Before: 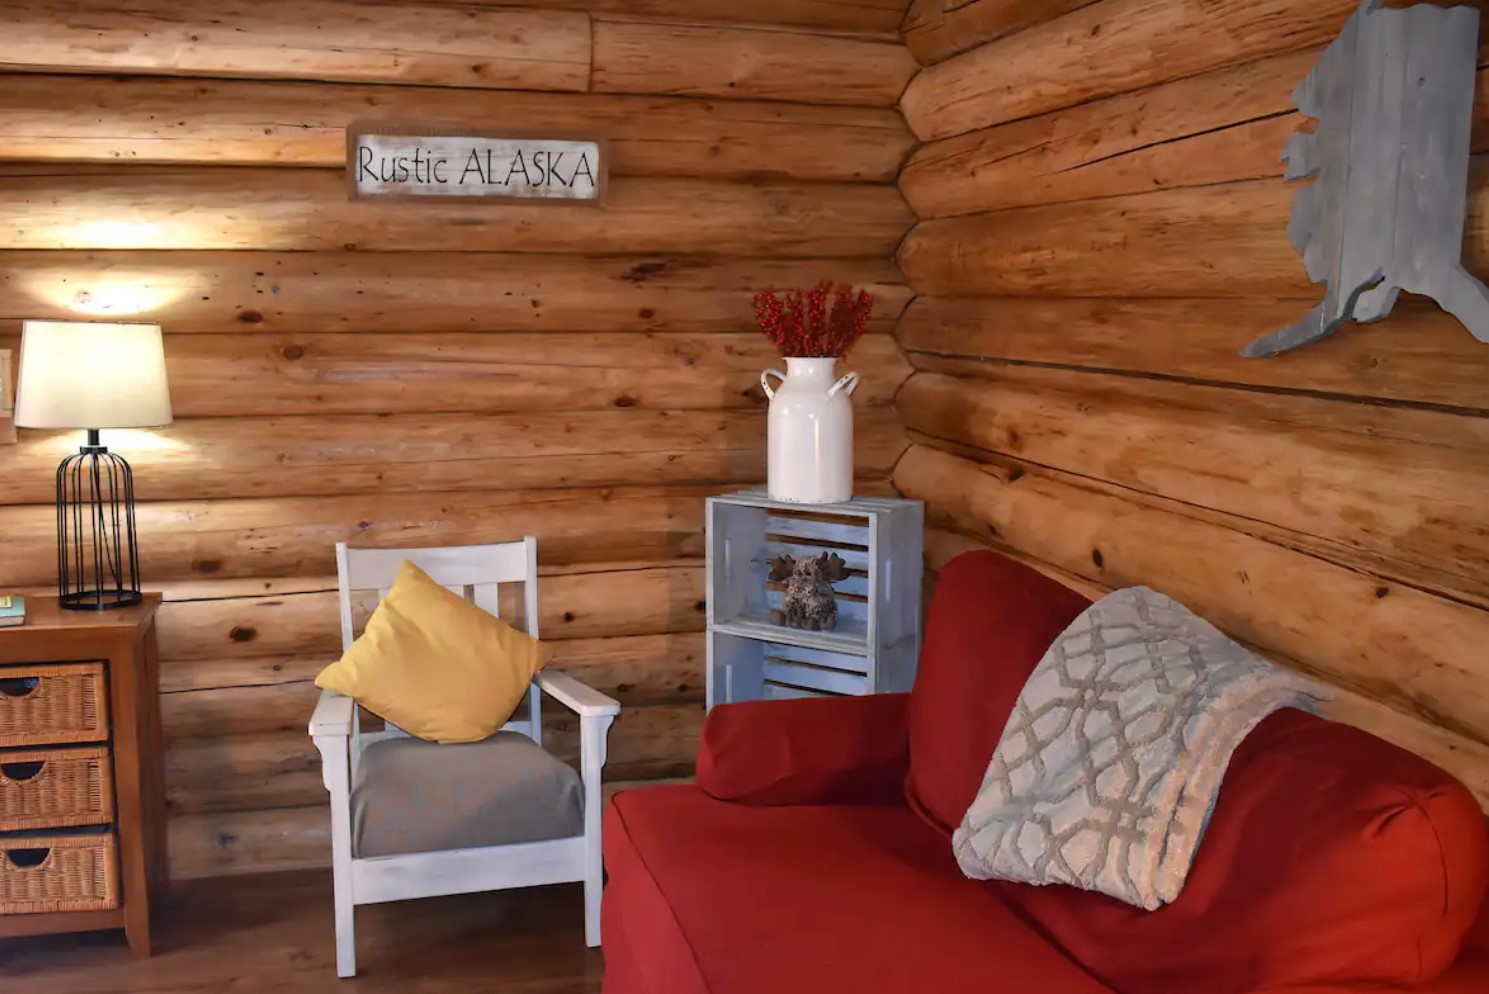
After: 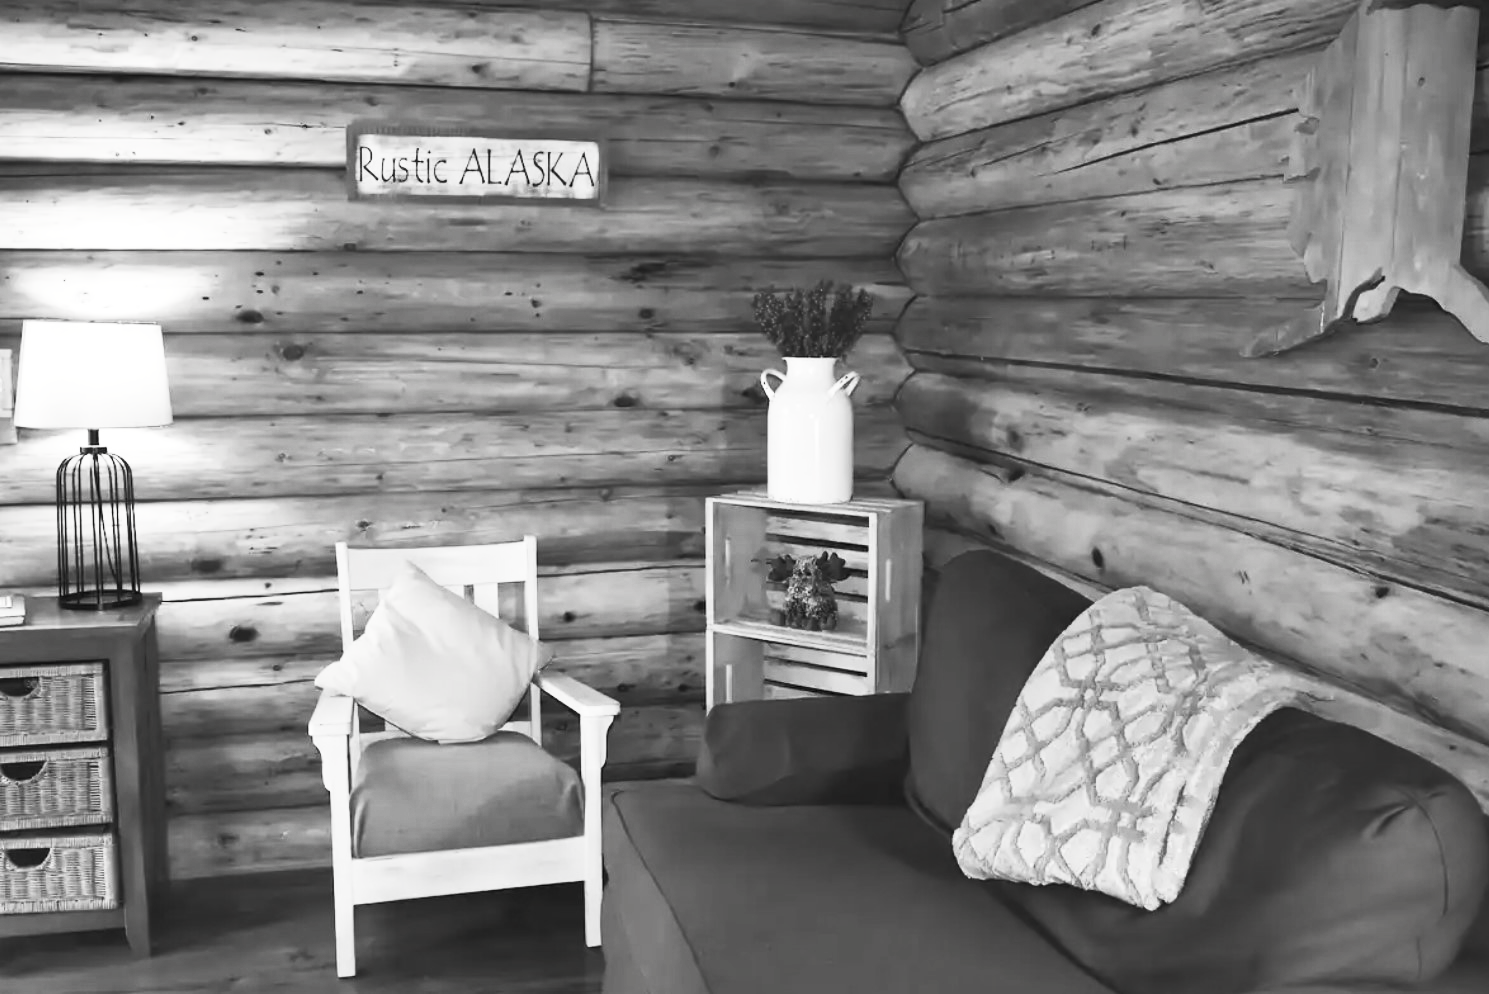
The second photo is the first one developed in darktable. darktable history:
contrast brightness saturation: contrast 0.52, brightness 0.484, saturation -0.993
color calibration: illuminant same as pipeline (D50), adaptation XYZ, x 0.345, y 0.357, temperature 5014.37 K
